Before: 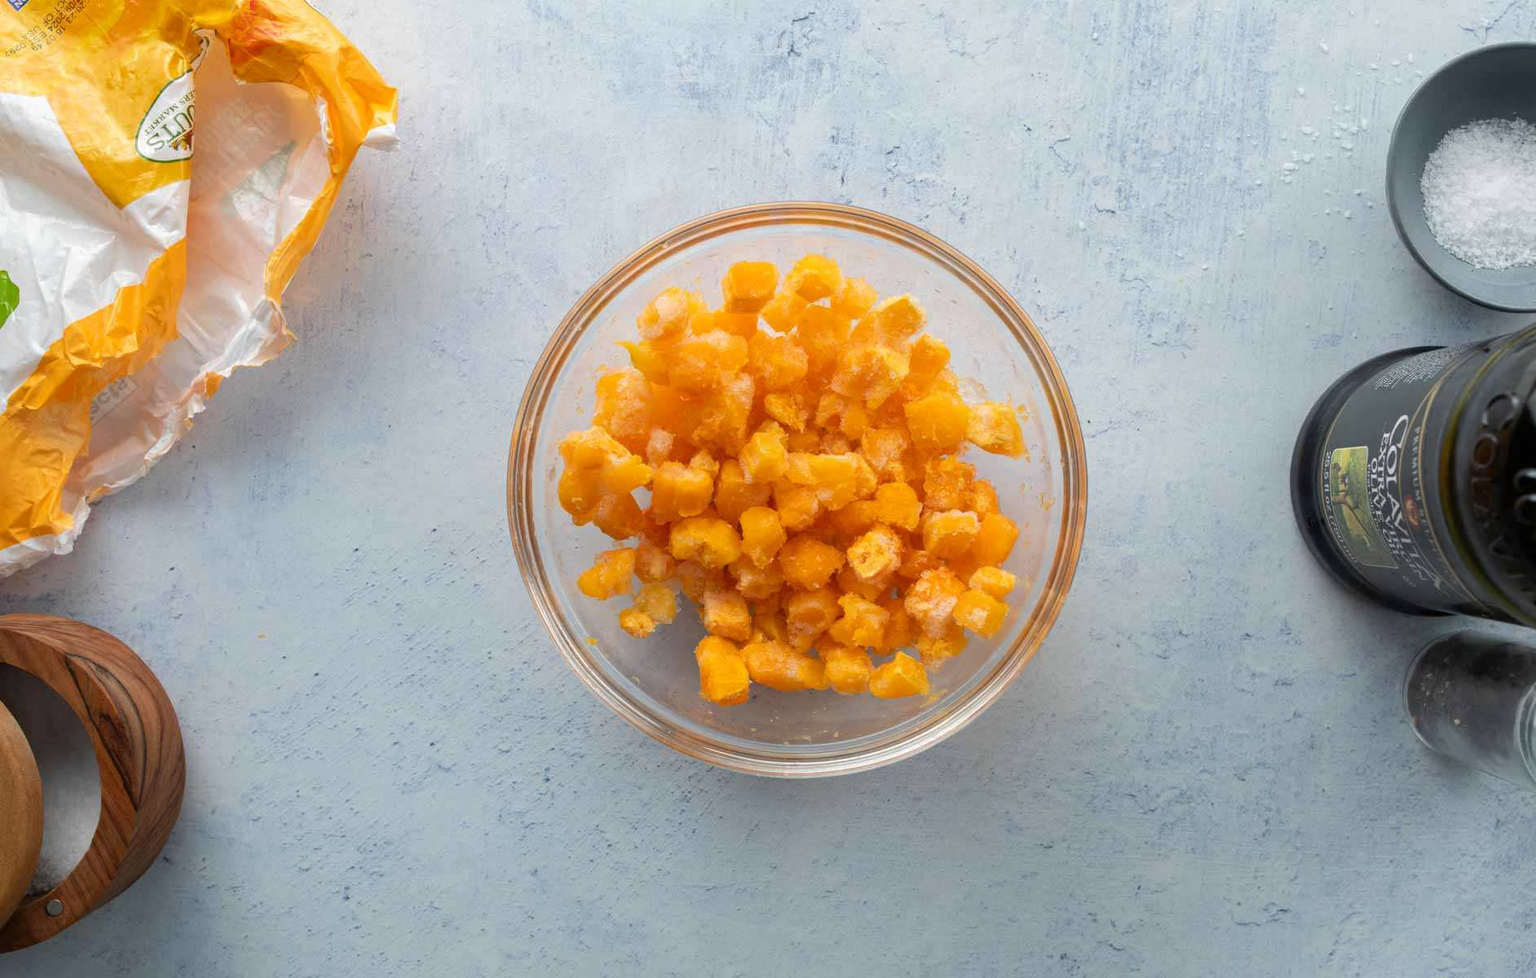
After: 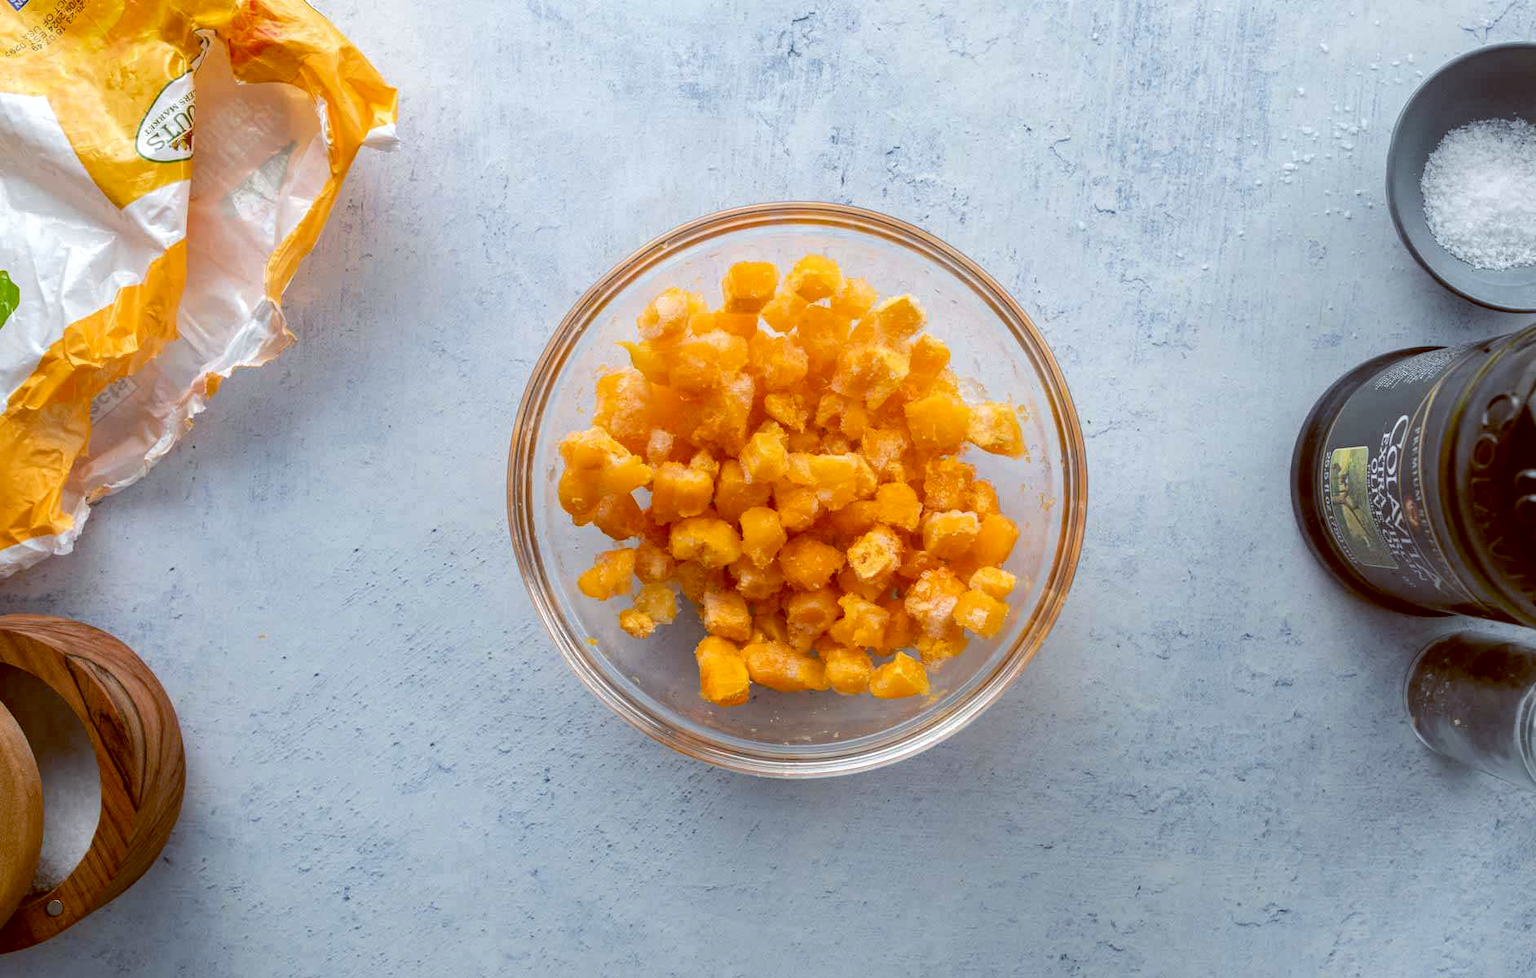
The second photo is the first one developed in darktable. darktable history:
local contrast: on, module defaults
color balance: lift [1, 1.015, 1.004, 0.985], gamma [1, 0.958, 0.971, 1.042], gain [1, 0.956, 0.977, 1.044]
